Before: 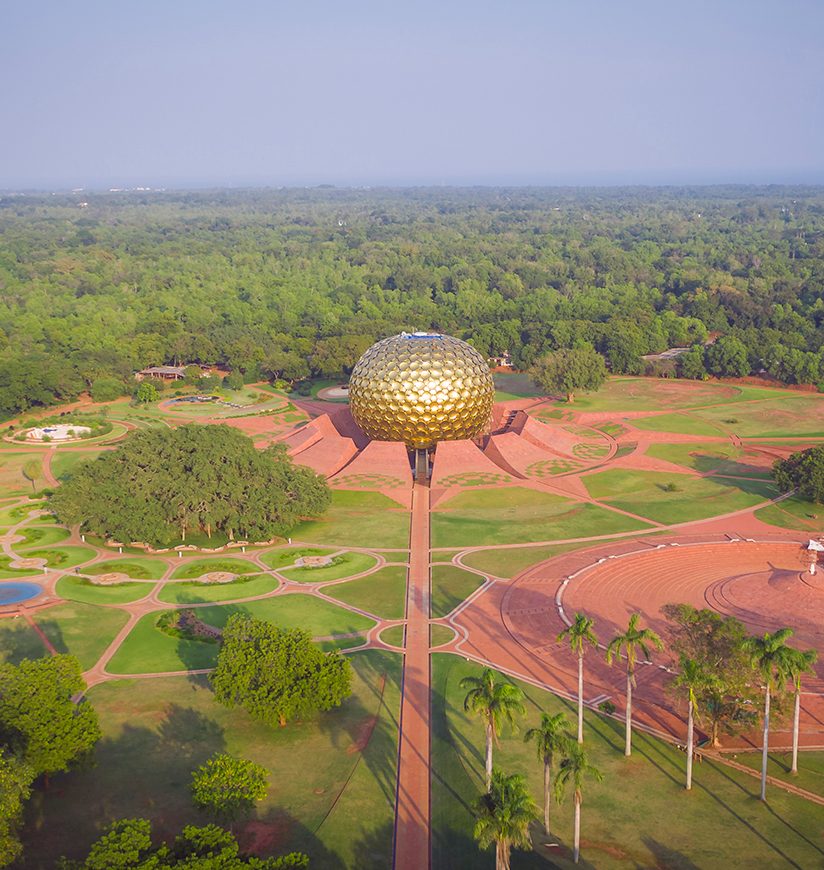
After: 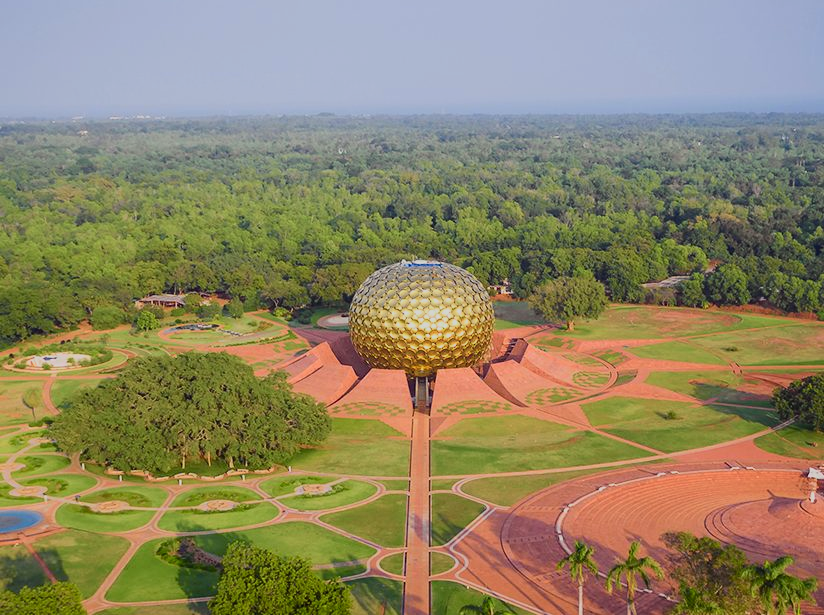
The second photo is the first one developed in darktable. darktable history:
crop and rotate: top 8.293%, bottom 20.996%
tone curve: curves: ch0 [(0, 0.017) (0.091, 0.04) (0.296, 0.276) (0.439, 0.482) (0.64, 0.729) (0.785, 0.817) (0.995, 0.917)]; ch1 [(0, 0) (0.384, 0.365) (0.463, 0.447) (0.486, 0.474) (0.503, 0.497) (0.526, 0.52) (0.555, 0.564) (0.578, 0.589) (0.638, 0.66) (0.766, 0.773) (1, 1)]; ch2 [(0, 0) (0.374, 0.344) (0.446, 0.443) (0.501, 0.509) (0.528, 0.522) (0.569, 0.593) (0.61, 0.646) (0.666, 0.688) (1, 1)], color space Lab, independent channels, preserve colors none
exposure: exposure -0.582 EV, compensate highlight preservation false
